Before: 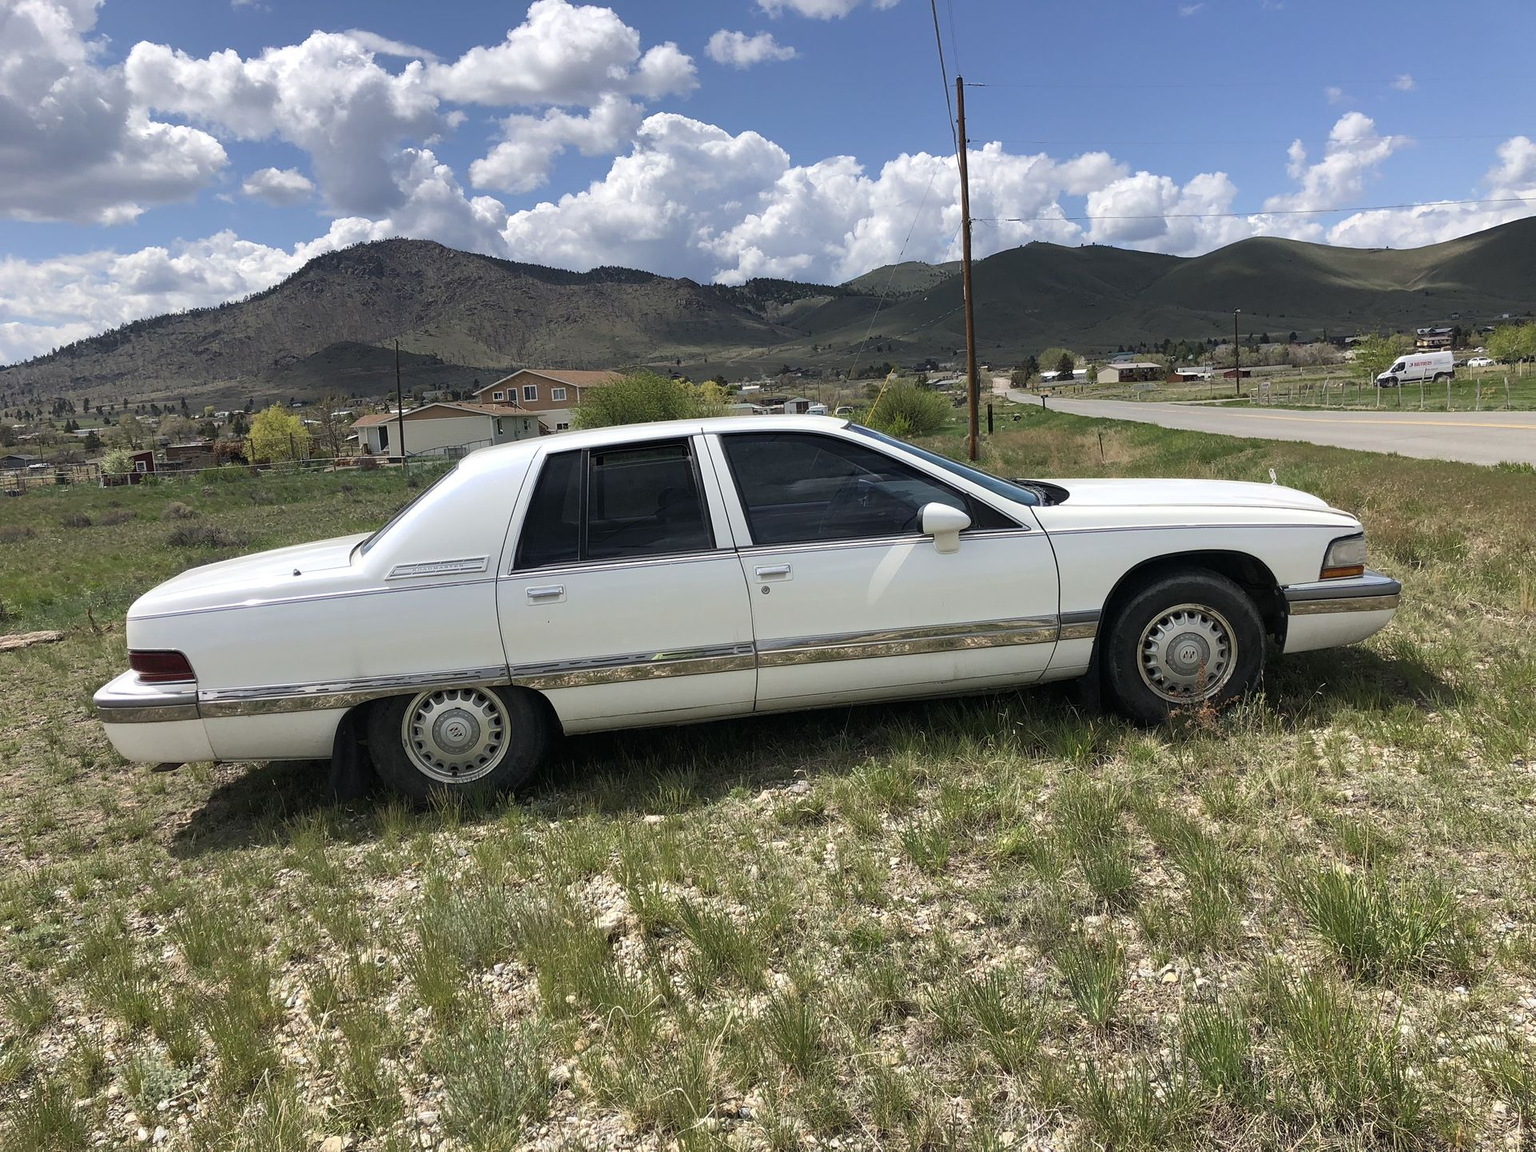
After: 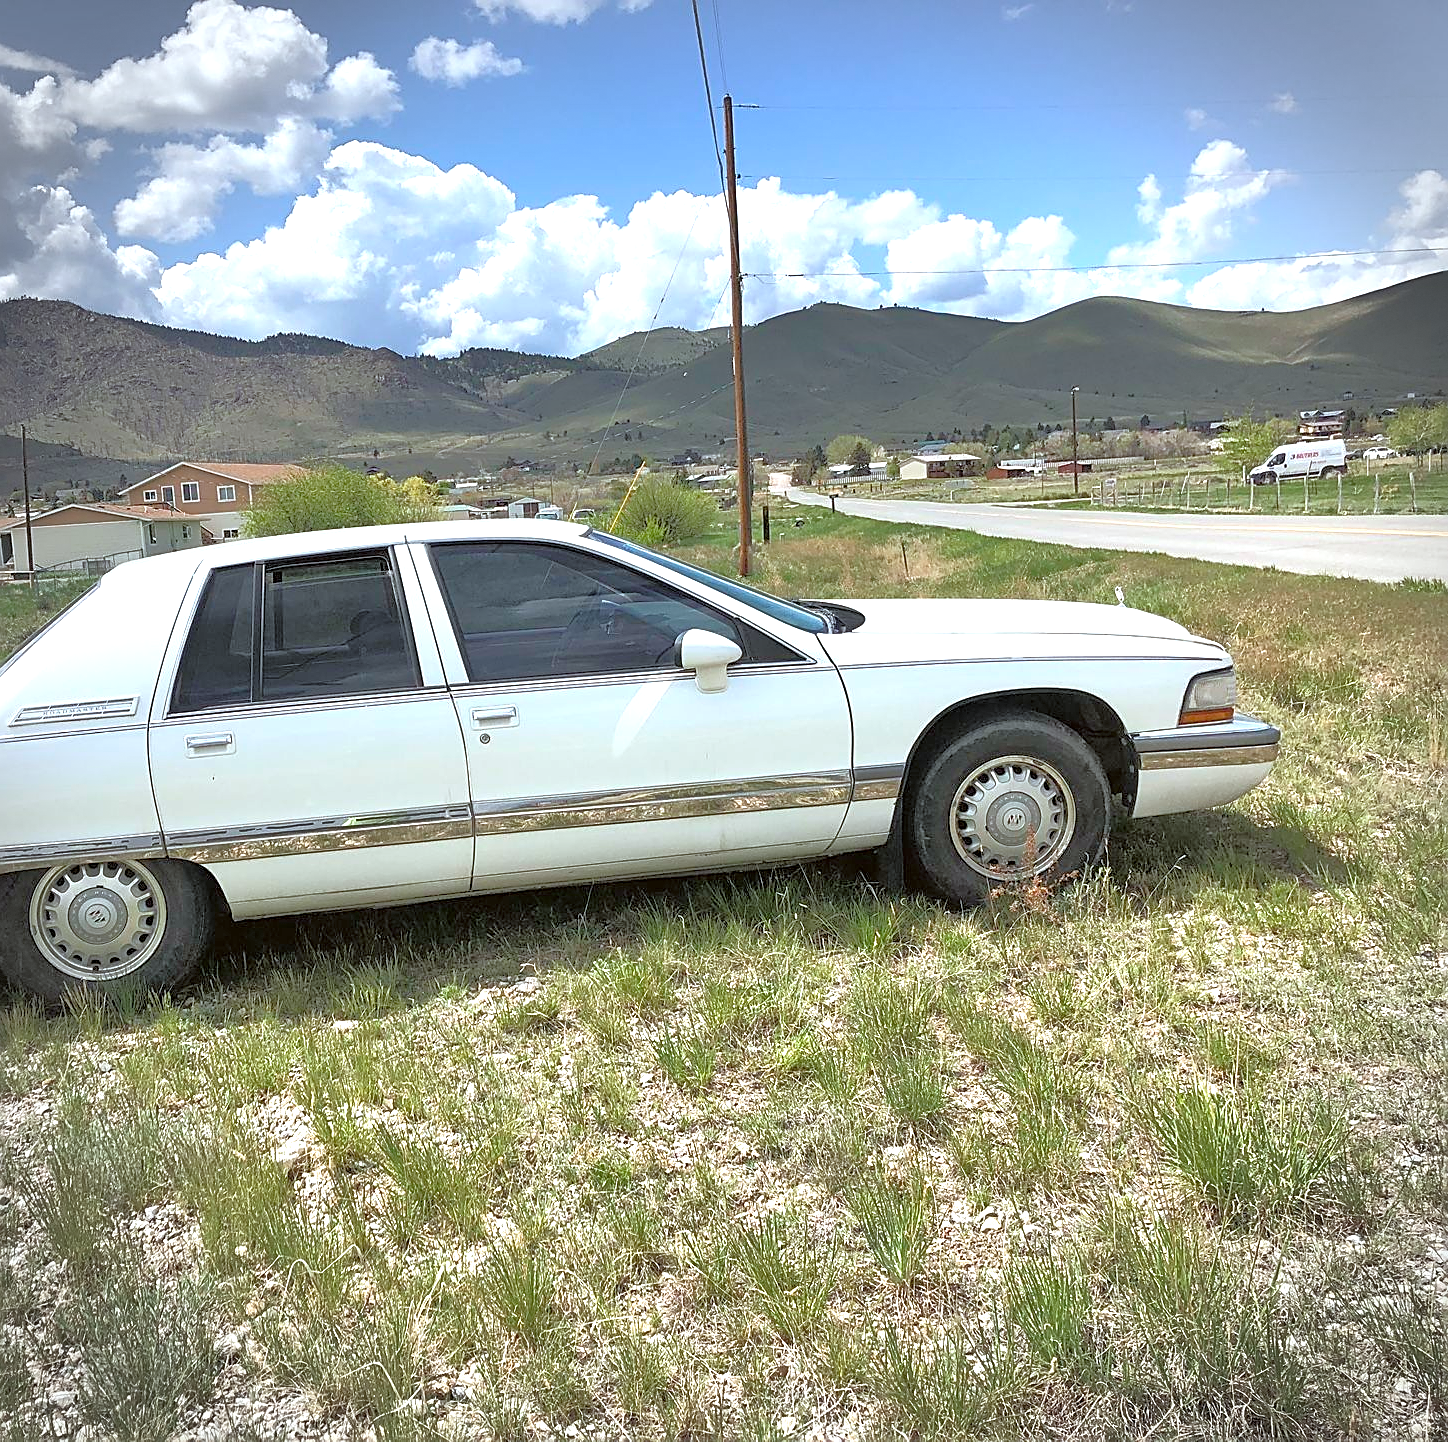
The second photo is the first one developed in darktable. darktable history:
exposure: black level correction 0, exposure 0.896 EV, compensate highlight preservation false
vignetting: automatic ratio true, dithering 8-bit output
sharpen: amount 0.601
crop and rotate: left 24.637%
tone equalizer: -7 EV 0.149 EV, -6 EV 0.585 EV, -5 EV 1.15 EV, -4 EV 1.31 EV, -3 EV 1.18 EV, -2 EV 0.6 EV, -1 EV 0.166 EV
color correction: highlights a* -3.54, highlights b* -6.45, shadows a* 3.02, shadows b* 5.56
